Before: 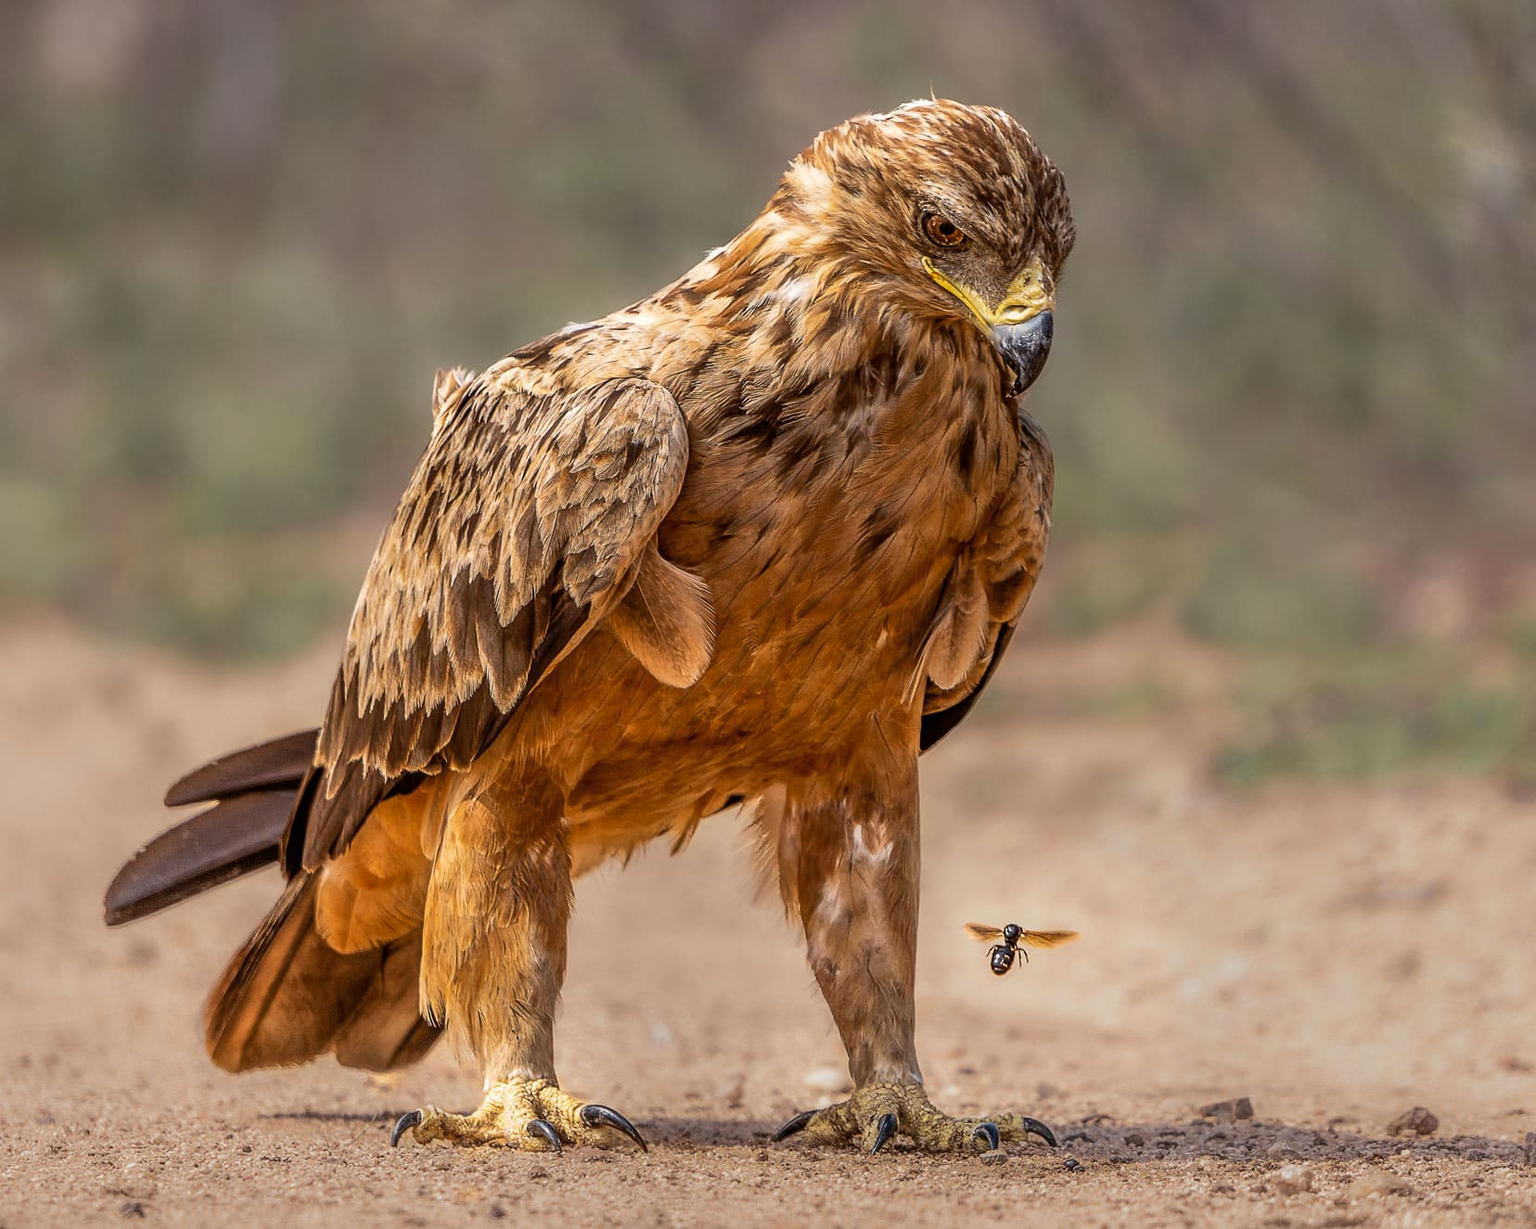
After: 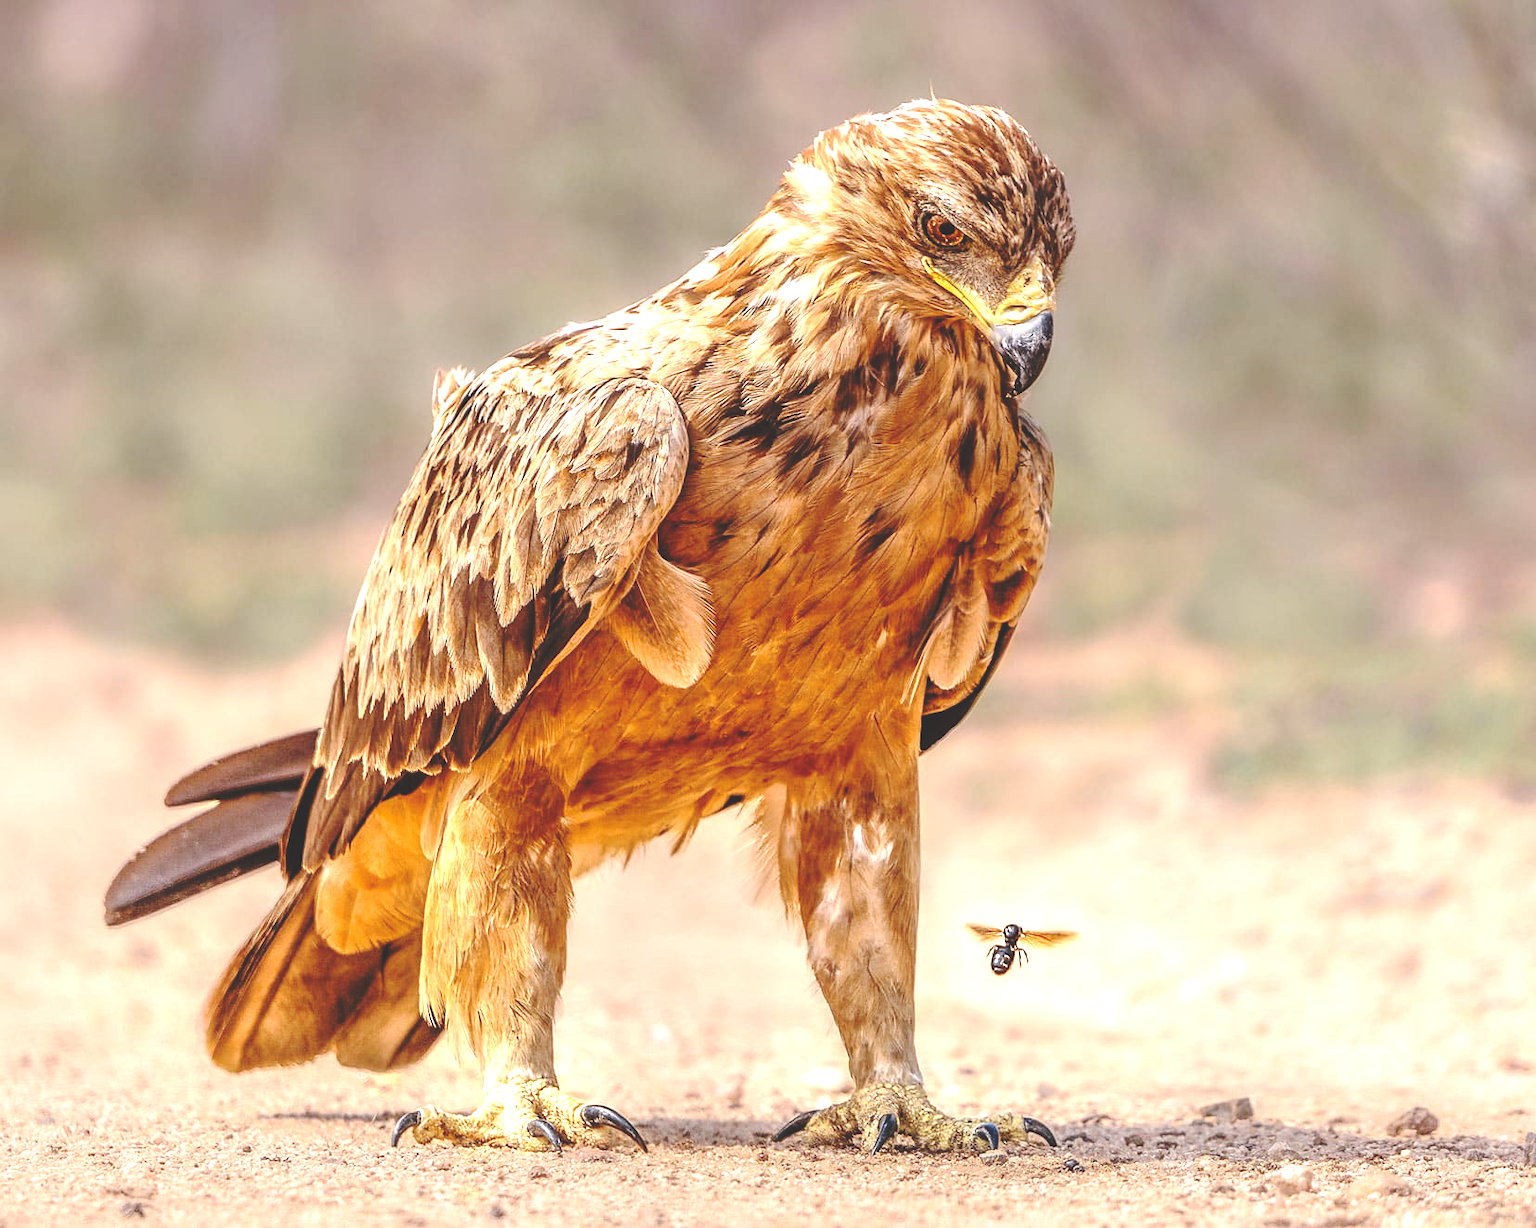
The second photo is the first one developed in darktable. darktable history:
graduated density: density 0.38 EV, hardness 21%, rotation -6.11°, saturation 32%
exposure: black level correction 0, exposure 1.2 EV, compensate highlight preservation false
base curve: curves: ch0 [(0, 0.024) (0.055, 0.065) (0.121, 0.166) (0.236, 0.319) (0.693, 0.726) (1, 1)], preserve colors none
